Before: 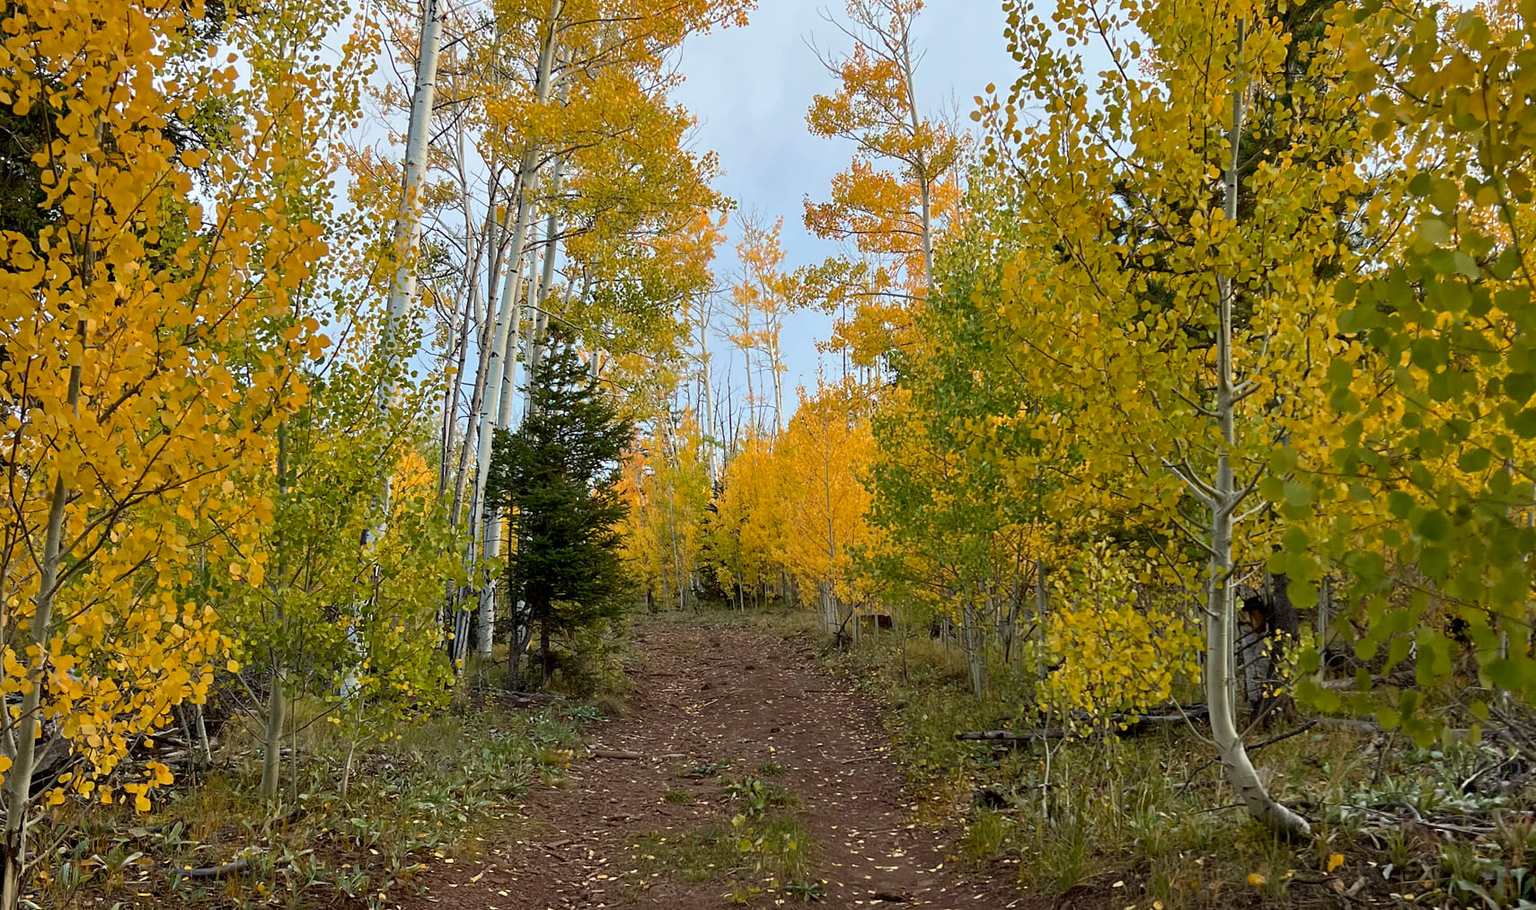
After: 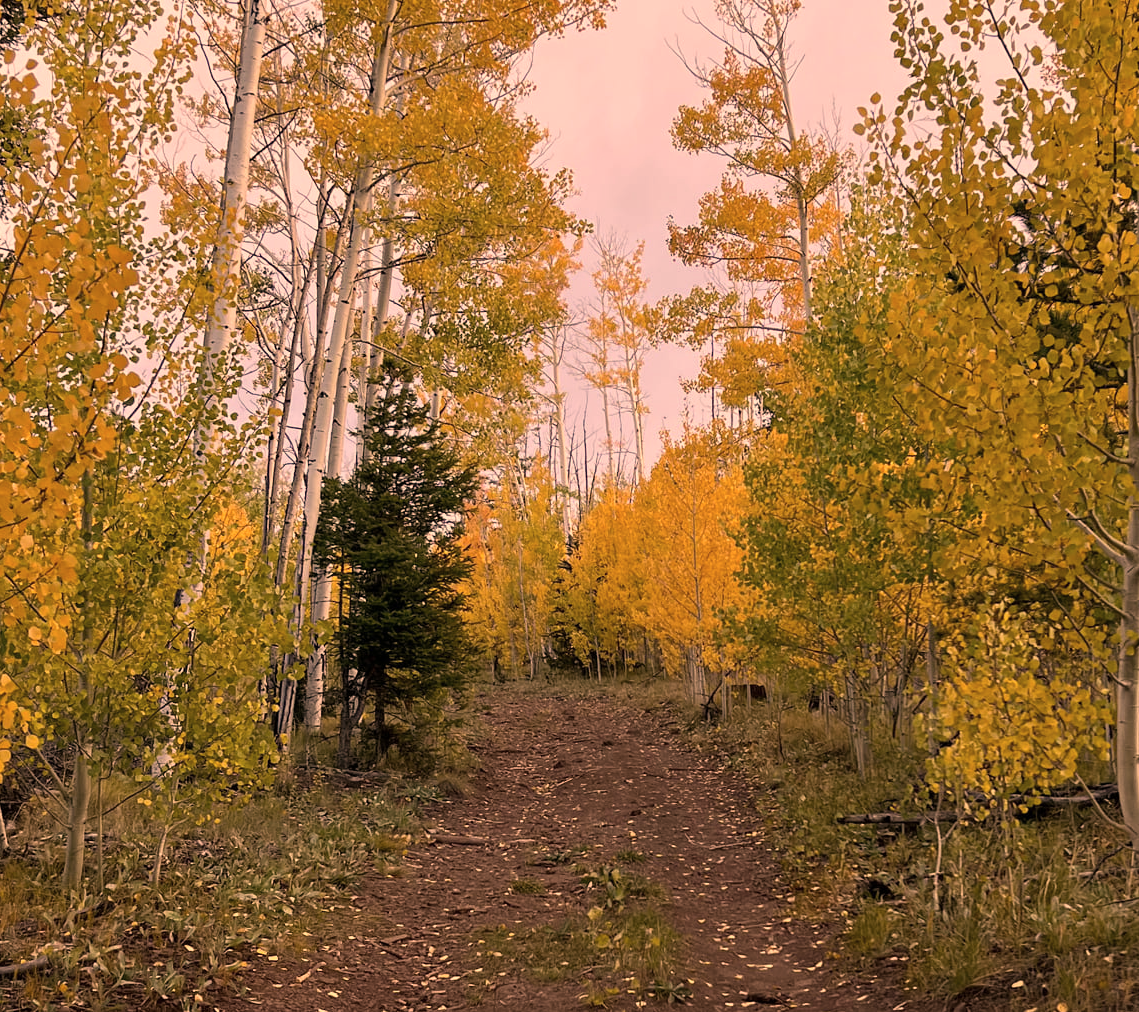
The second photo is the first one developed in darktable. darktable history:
crop and rotate: left 13.342%, right 19.991%
color correction: highlights a* 40, highlights b* 40, saturation 0.69
